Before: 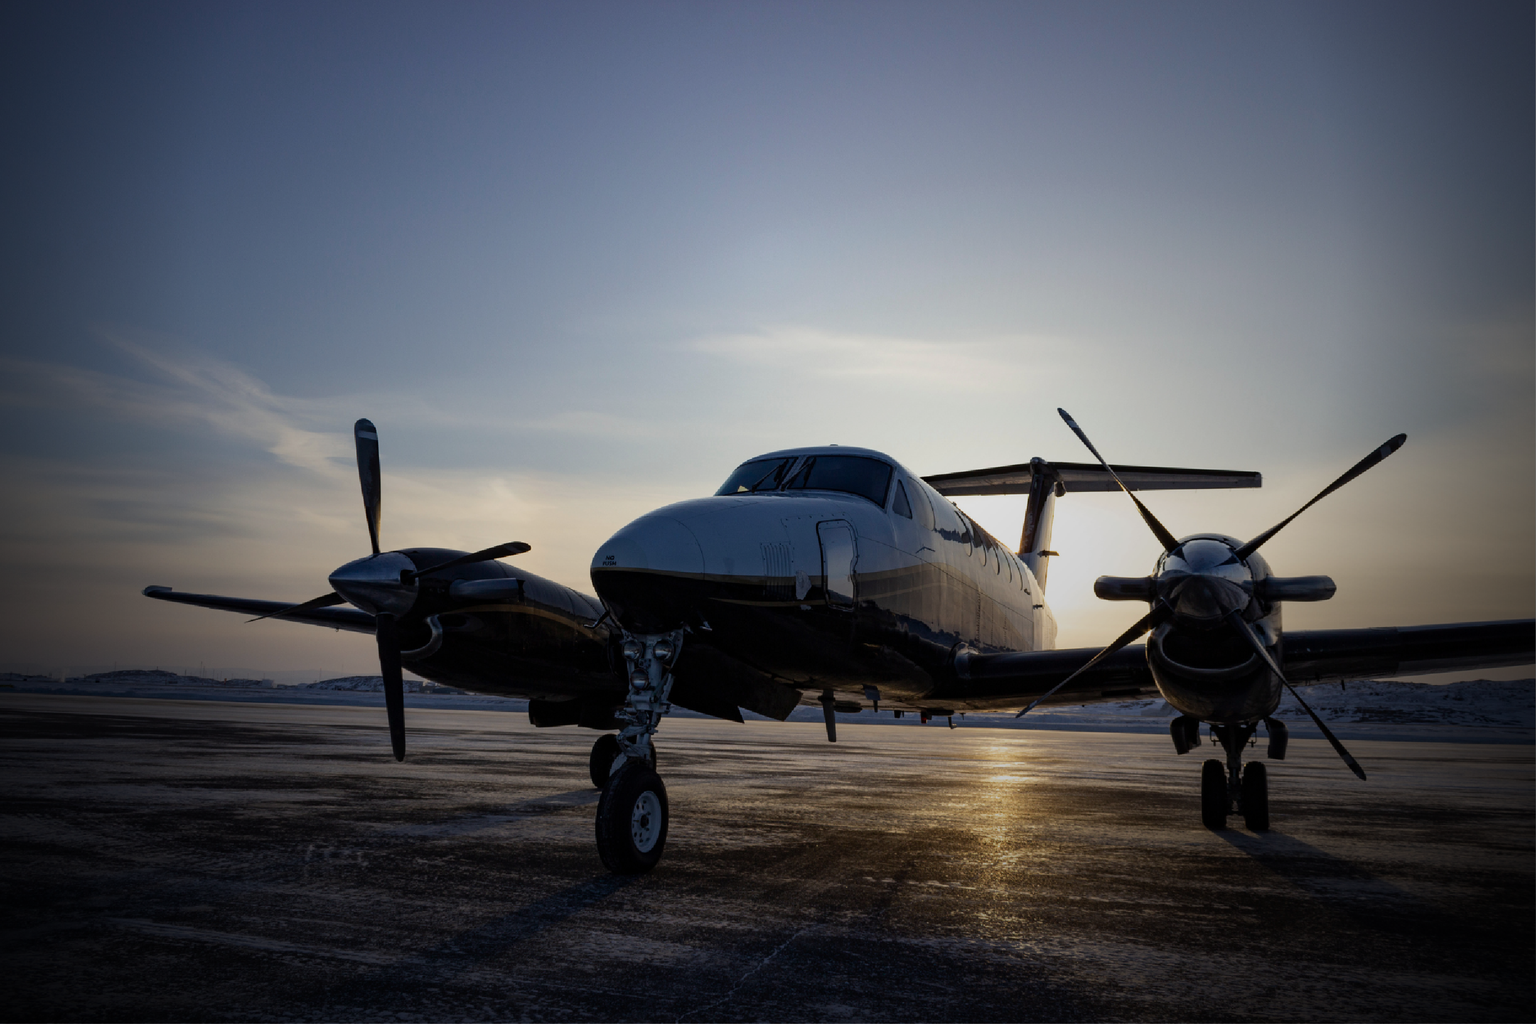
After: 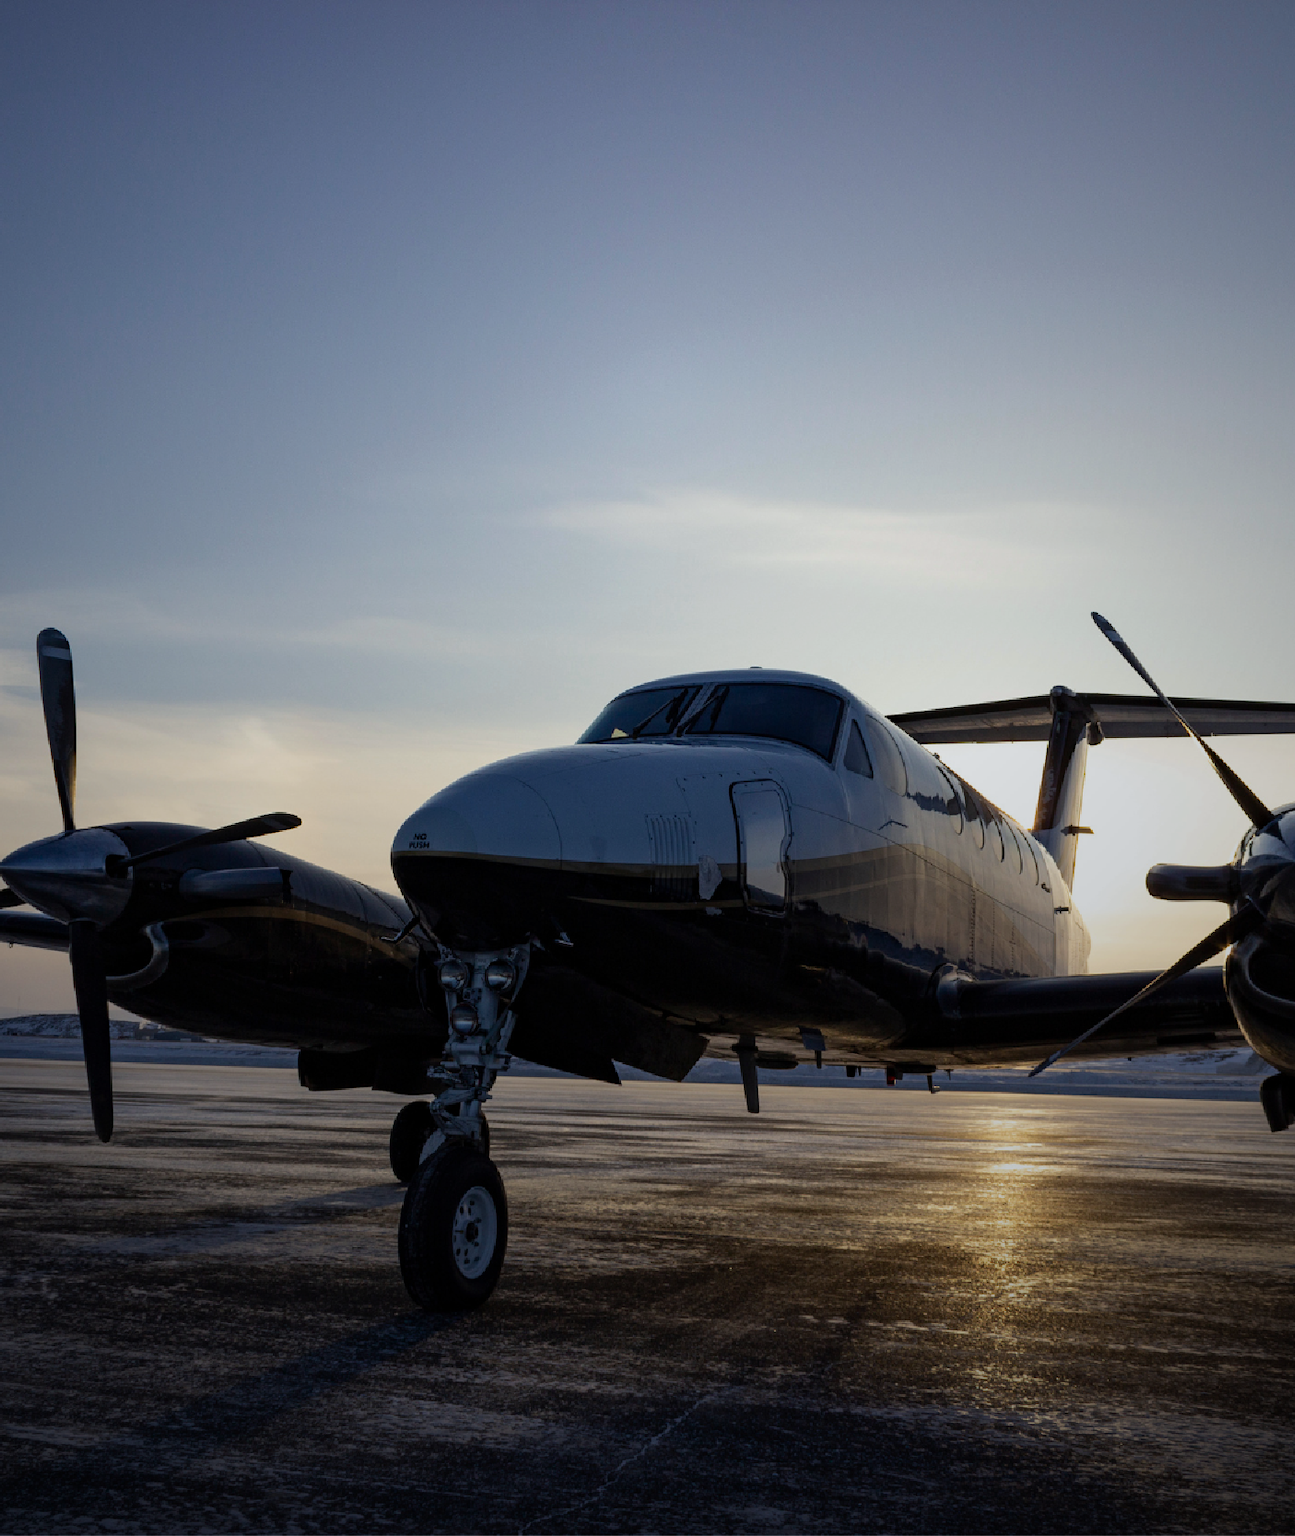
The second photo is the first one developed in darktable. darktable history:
crop: left 21.496%, right 22.254%
white balance: red 0.986, blue 1.01
